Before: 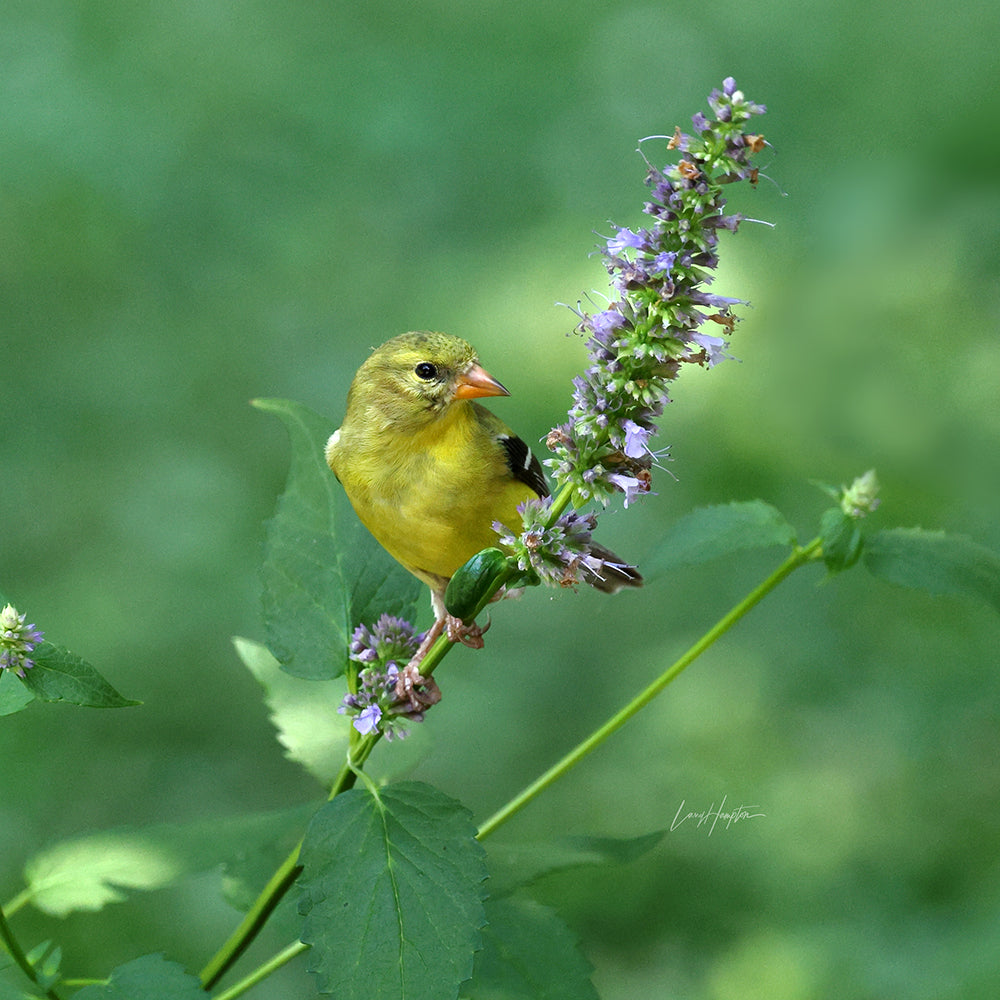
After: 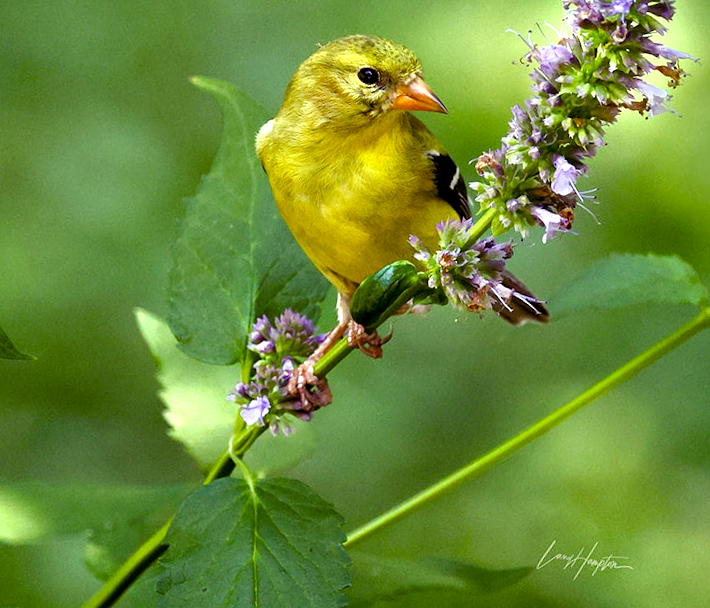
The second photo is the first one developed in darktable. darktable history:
crop: left 13.312%, top 31.28%, right 24.627%, bottom 15.582%
color balance rgb: shadows lift › luminance -21.66%, shadows lift › chroma 8.98%, shadows lift › hue 283.37°, power › chroma 1.55%, power › hue 25.59°, highlights gain › luminance 6.08%, highlights gain › chroma 2.55%, highlights gain › hue 90°, global offset › luminance -0.87%, perceptual saturation grading › global saturation 27.49%, perceptual saturation grading › highlights -28.39%, perceptual saturation grading › mid-tones 15.22%, perceptual saturation grading › shadows 33.98%, perceptual brilliance grading › highlights 10%, perceptual brilliance grading › mid-tones 5%
rotate and perspective: rotation 9.12°, automatic cropping off
exposure: black level correction 0.001, compensate highlight preservation false
